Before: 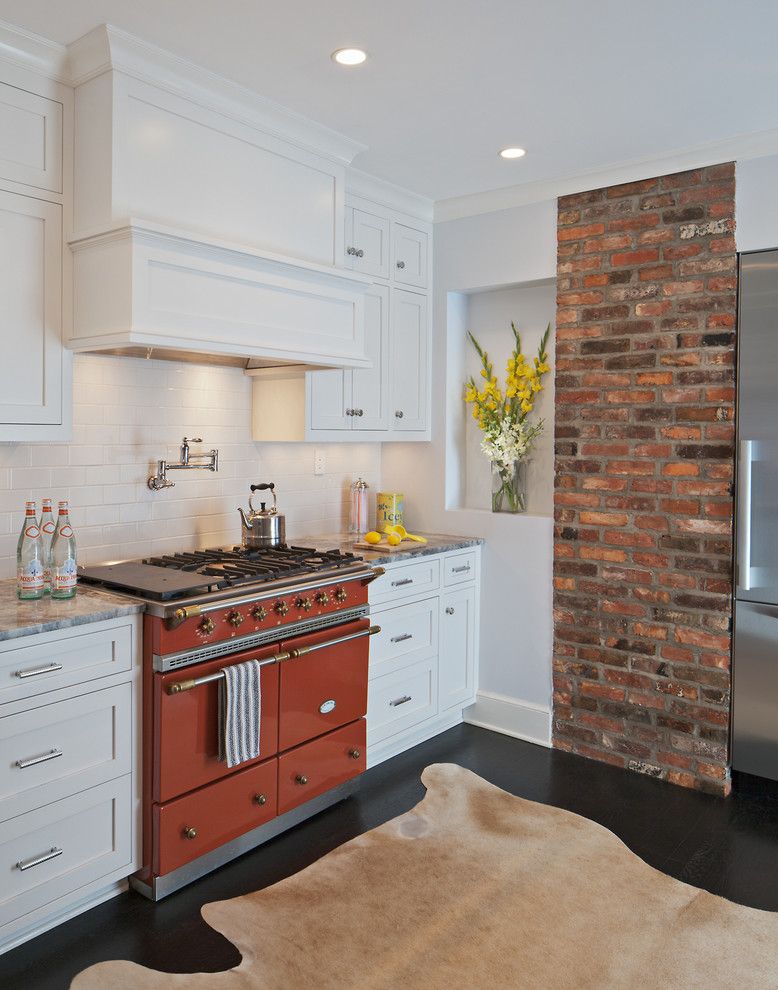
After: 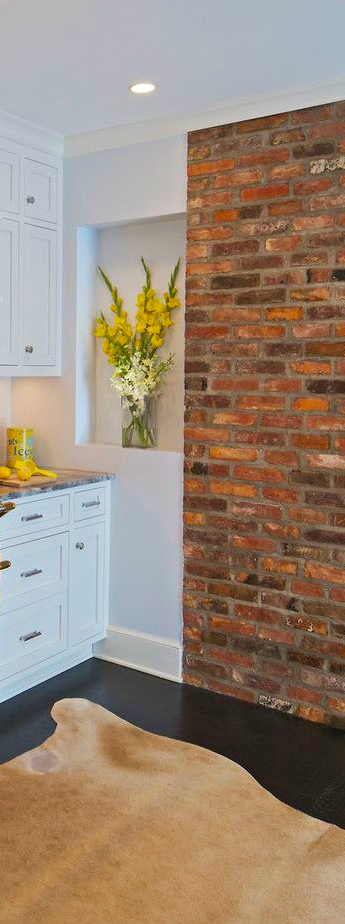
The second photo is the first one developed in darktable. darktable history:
crop: left 47.628%, top 6.643%, right 7.874%
velvia: on, module defaults
color balance rgb: perceptual saturation grading › global saturation 30%, global vibrance 20%
